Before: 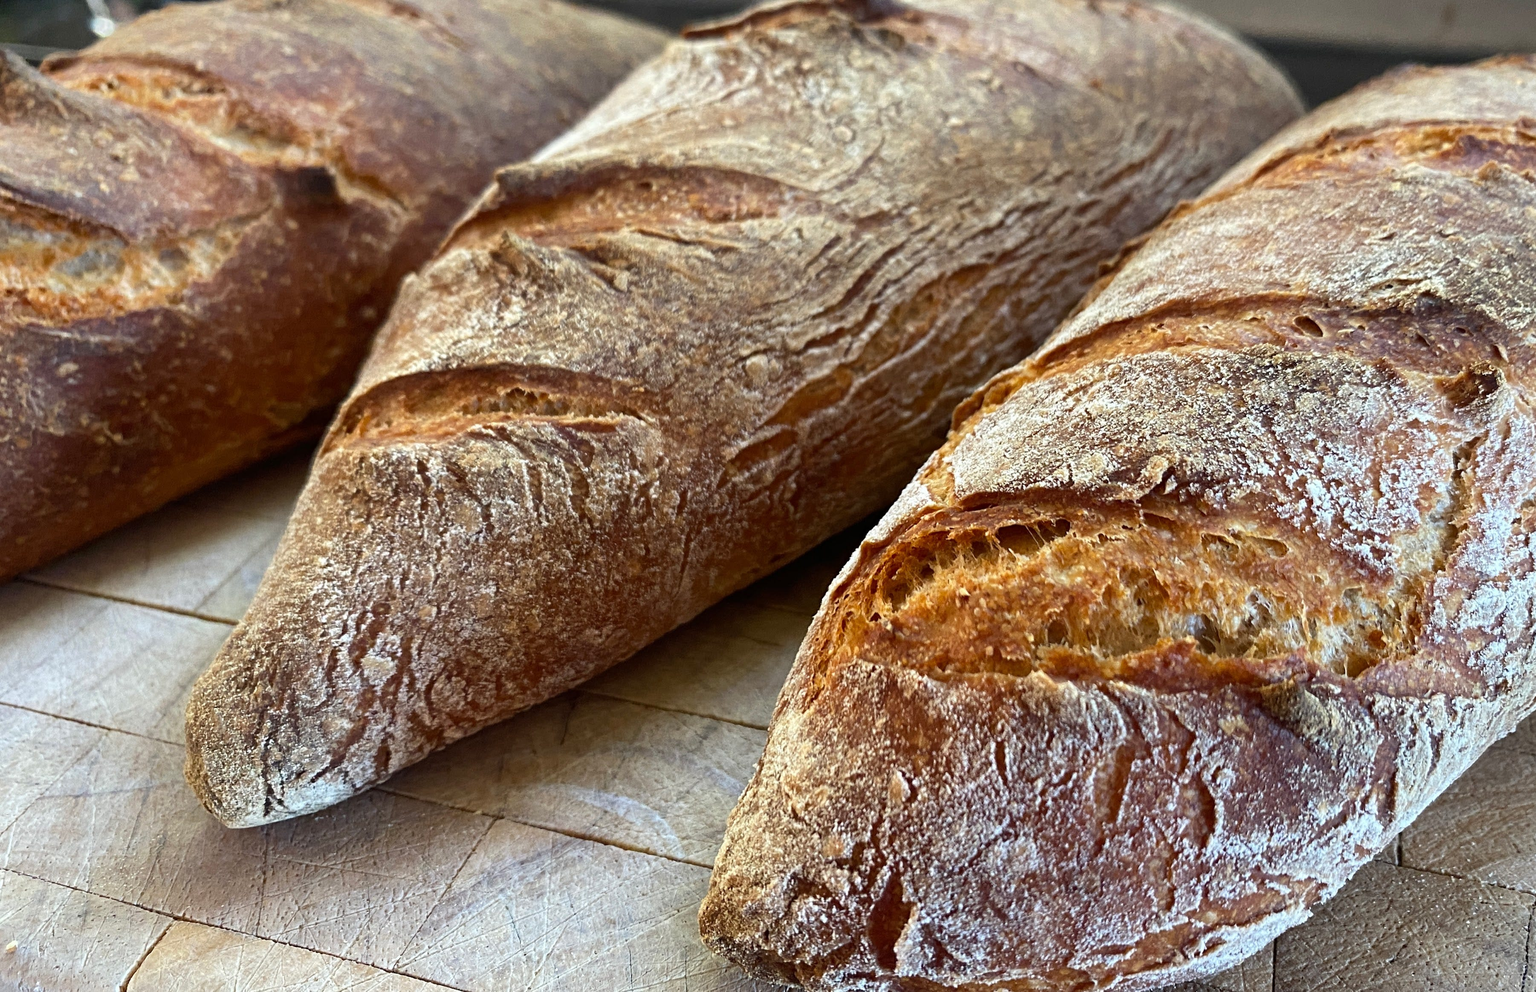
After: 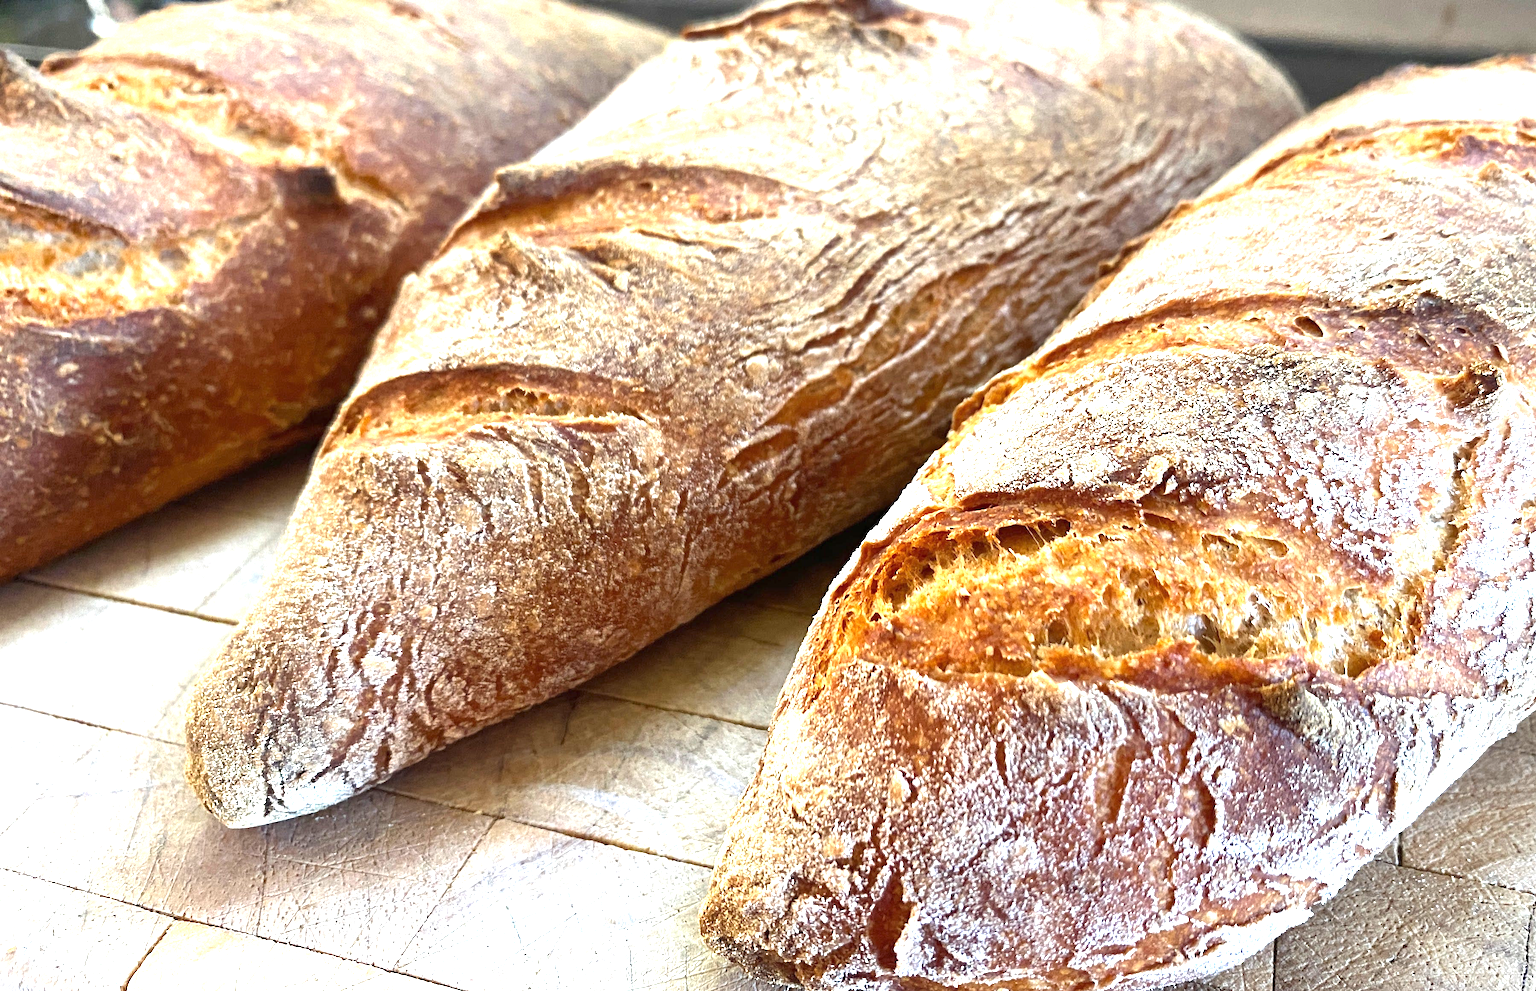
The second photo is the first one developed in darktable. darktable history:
exposure: black level correction 0, exposure 1.382 EV, compensate highlight preservation false
